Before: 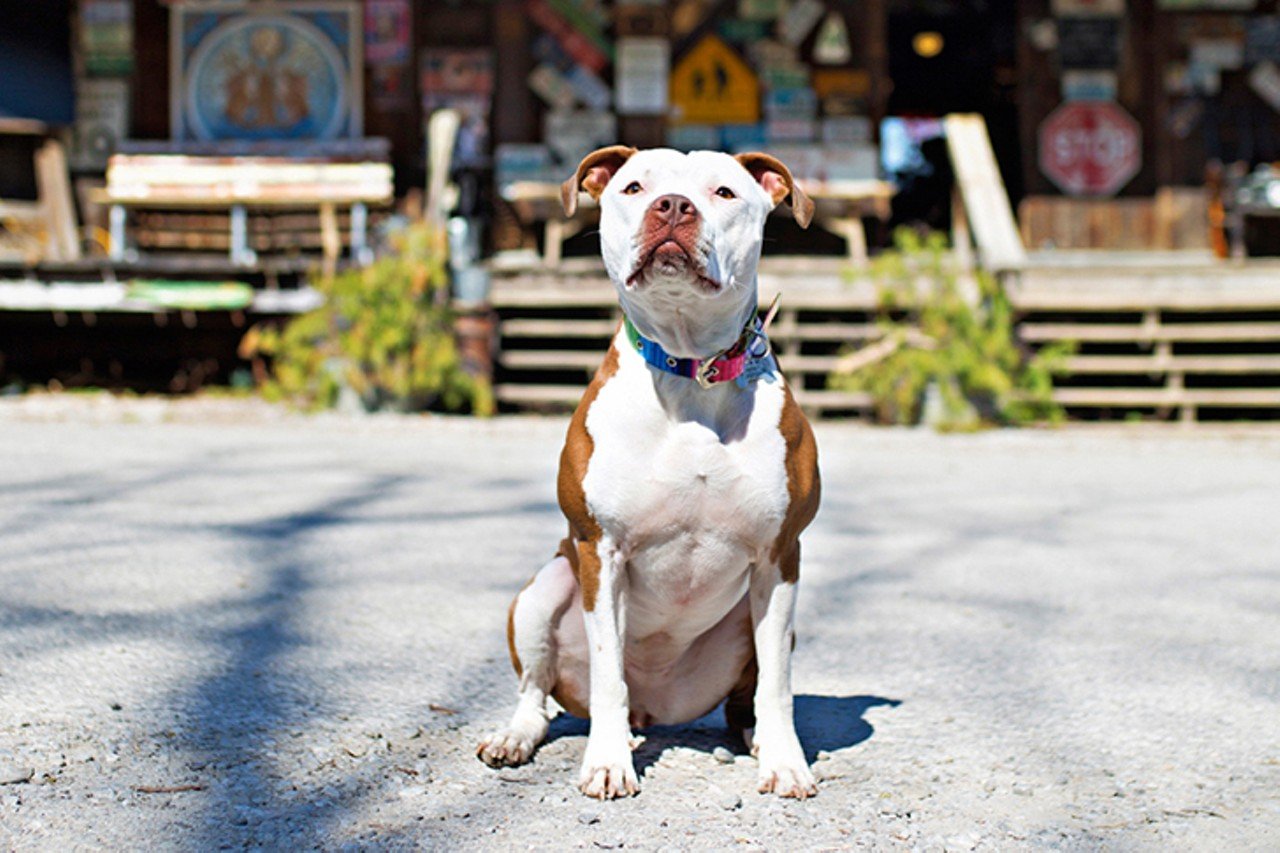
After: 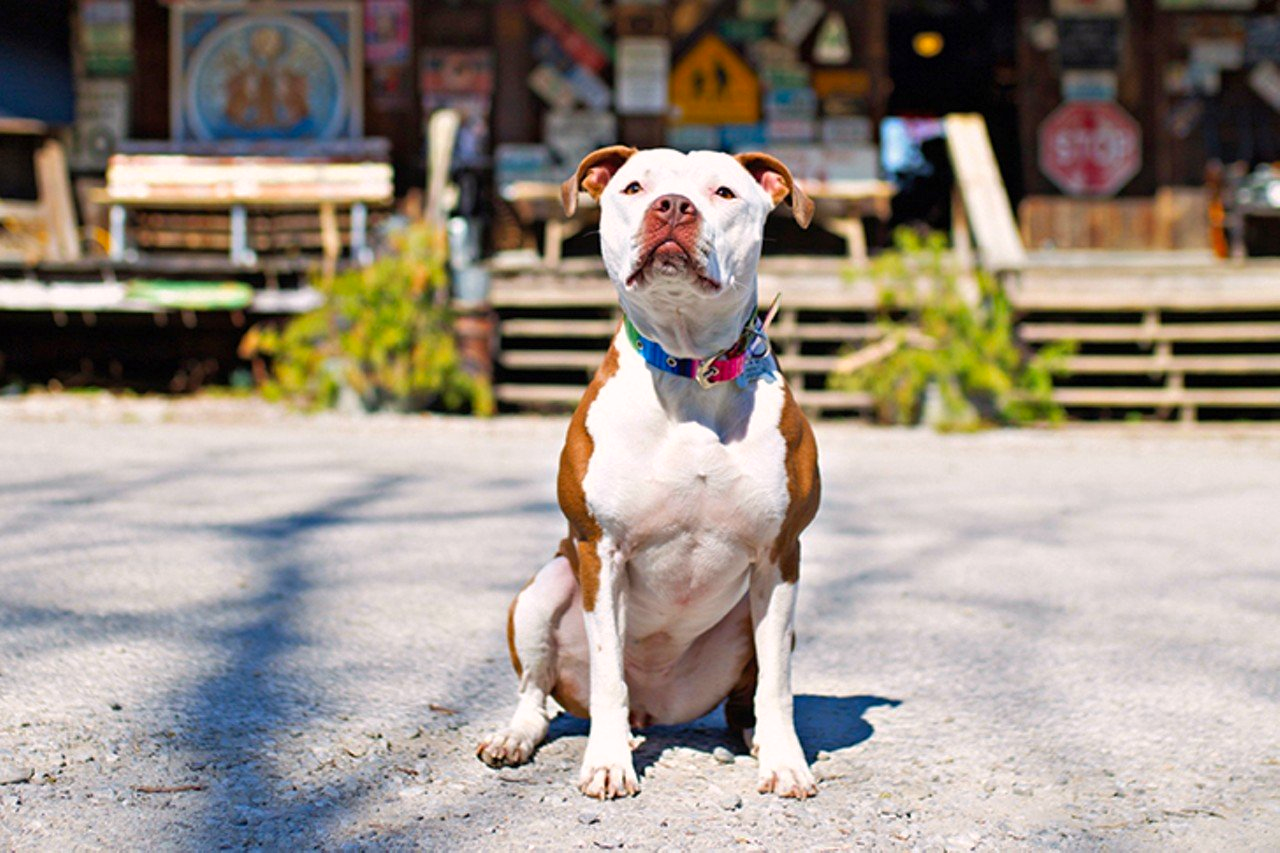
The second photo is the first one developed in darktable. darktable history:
color correction: highlights a* 3.22, highlights b* 1.93, saturation 1.19
shadows and highlights: shadows 25, highlights -25
